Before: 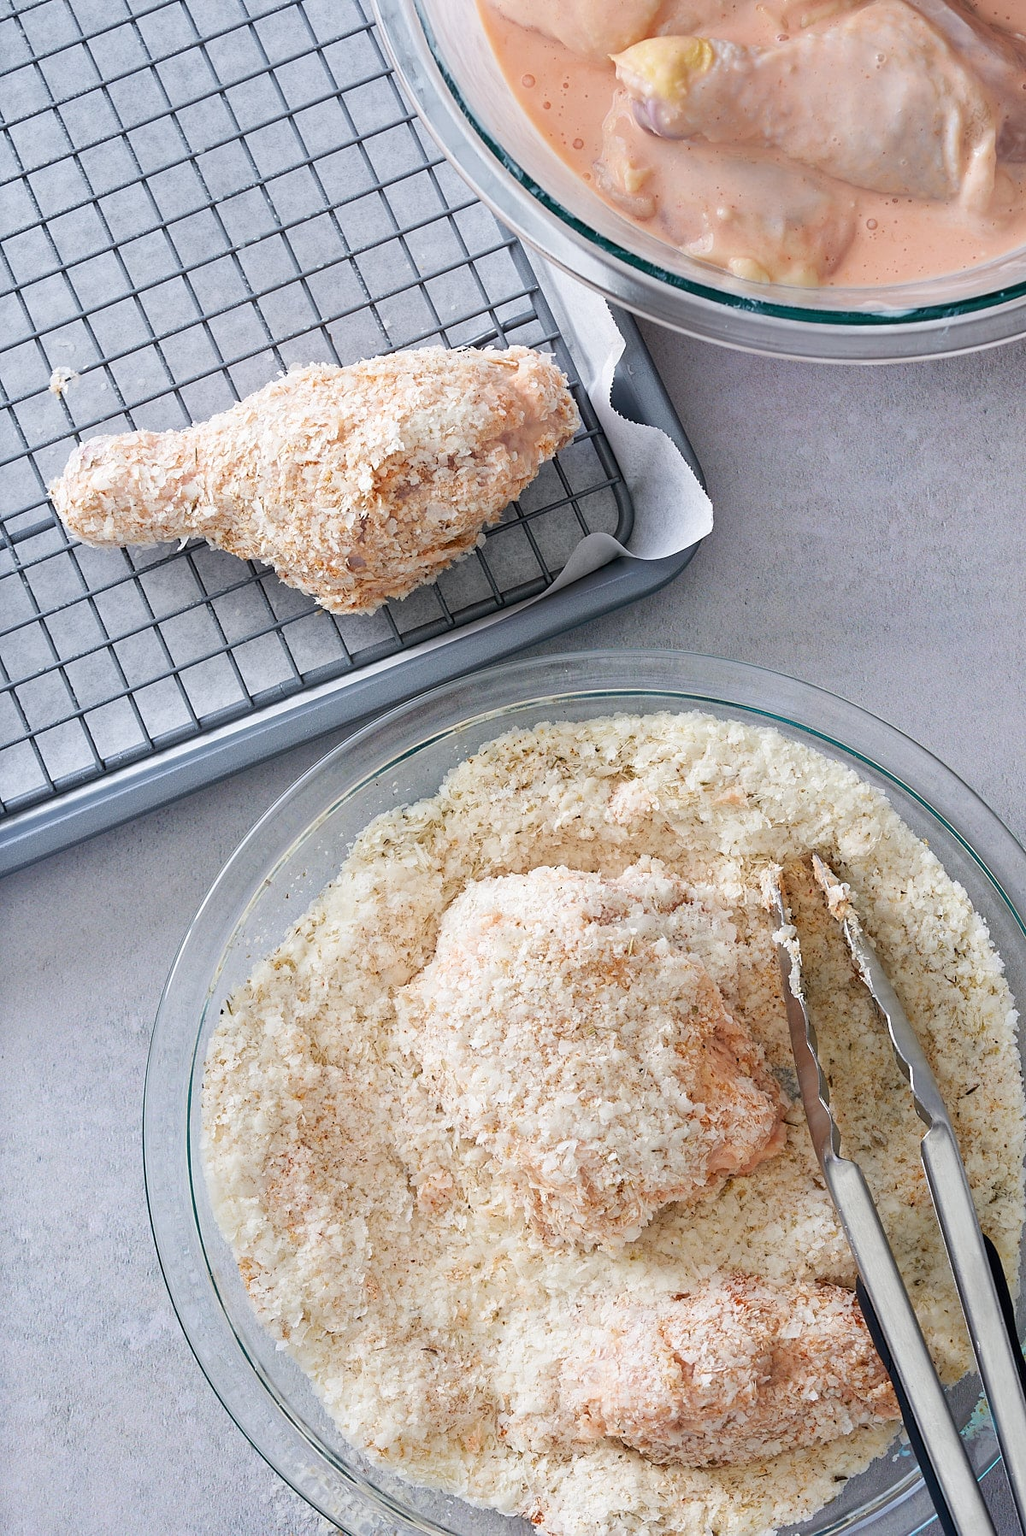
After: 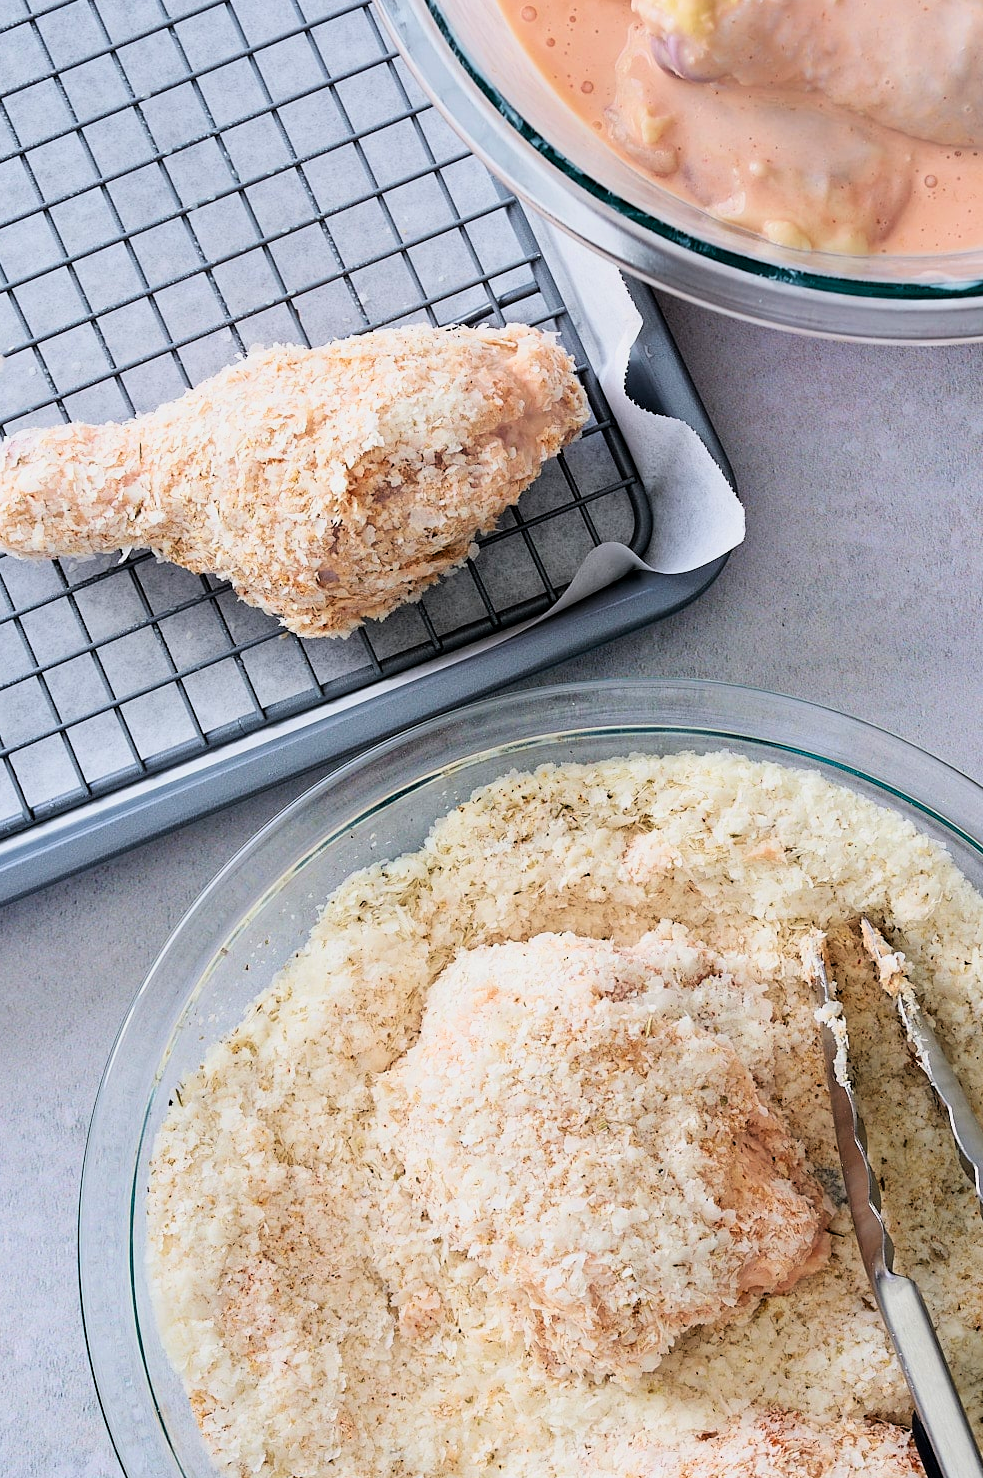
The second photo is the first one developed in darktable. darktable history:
crop and rotate: left 7.489%, top 4.548%, right 10.53%, bottom 13.204%
velvia: on, module defaults
filmic rgb: middle gray luminance 9.99%, black relative exposure -8.6 EV, white relative exposure 3.3 EV, target black luminance 0%, hardness 5.2, latitude 44.61%, contrast 1.312, highlights saturation mix 3.94%, shadows ↔ highlights balance 24.72%, color science v6 (2022)
